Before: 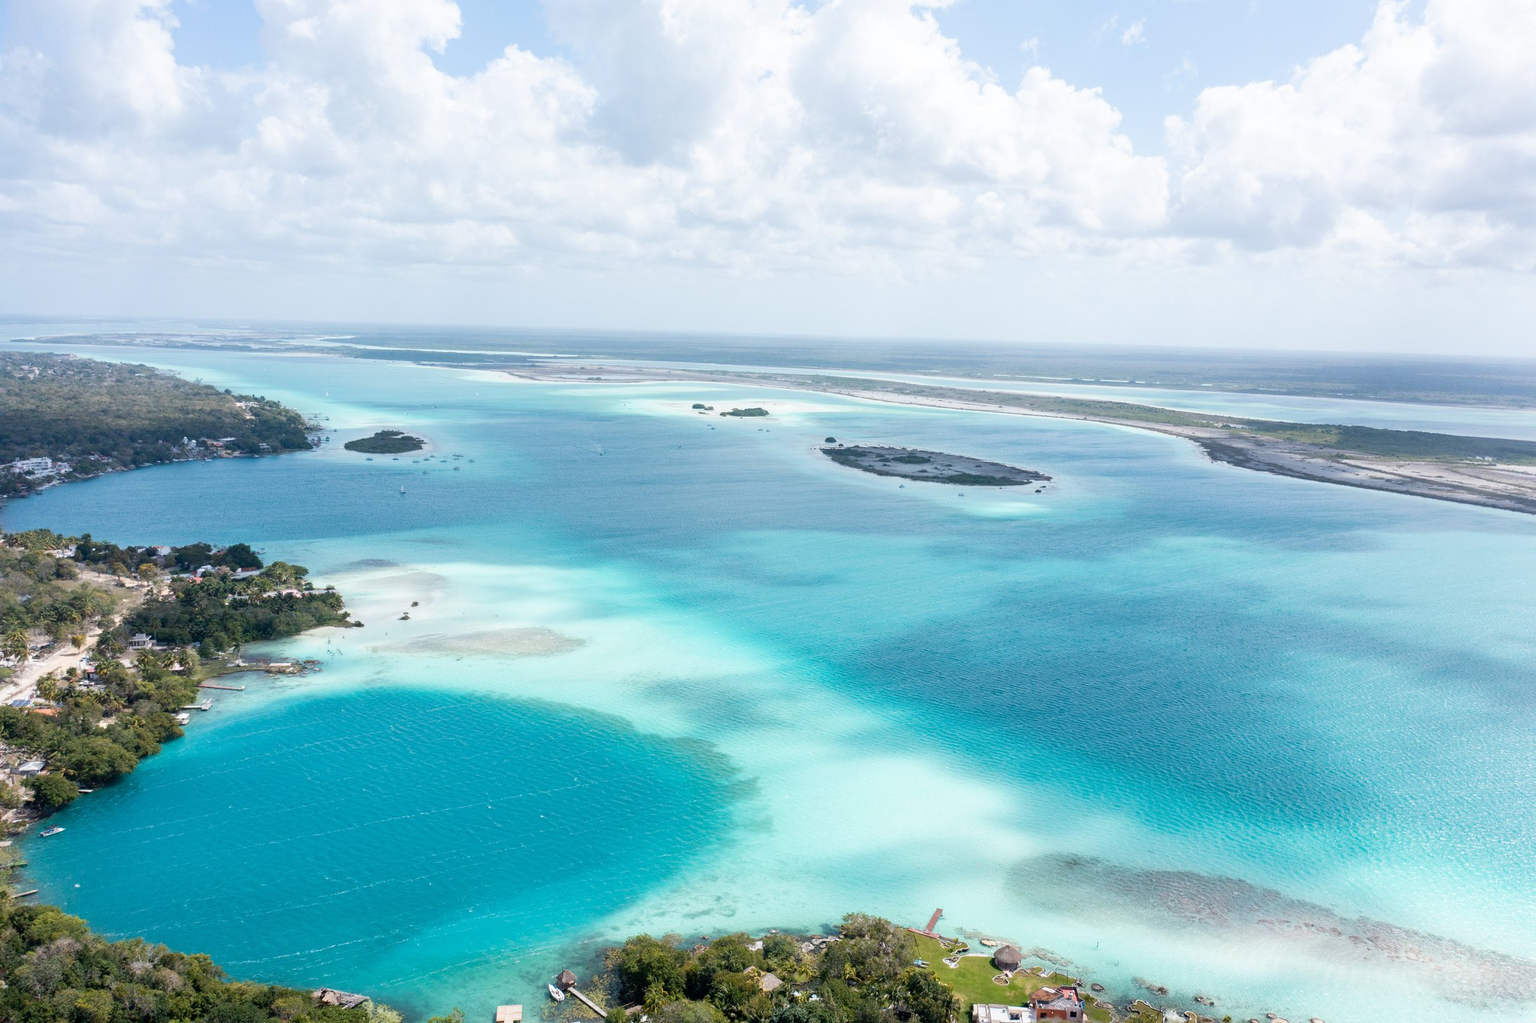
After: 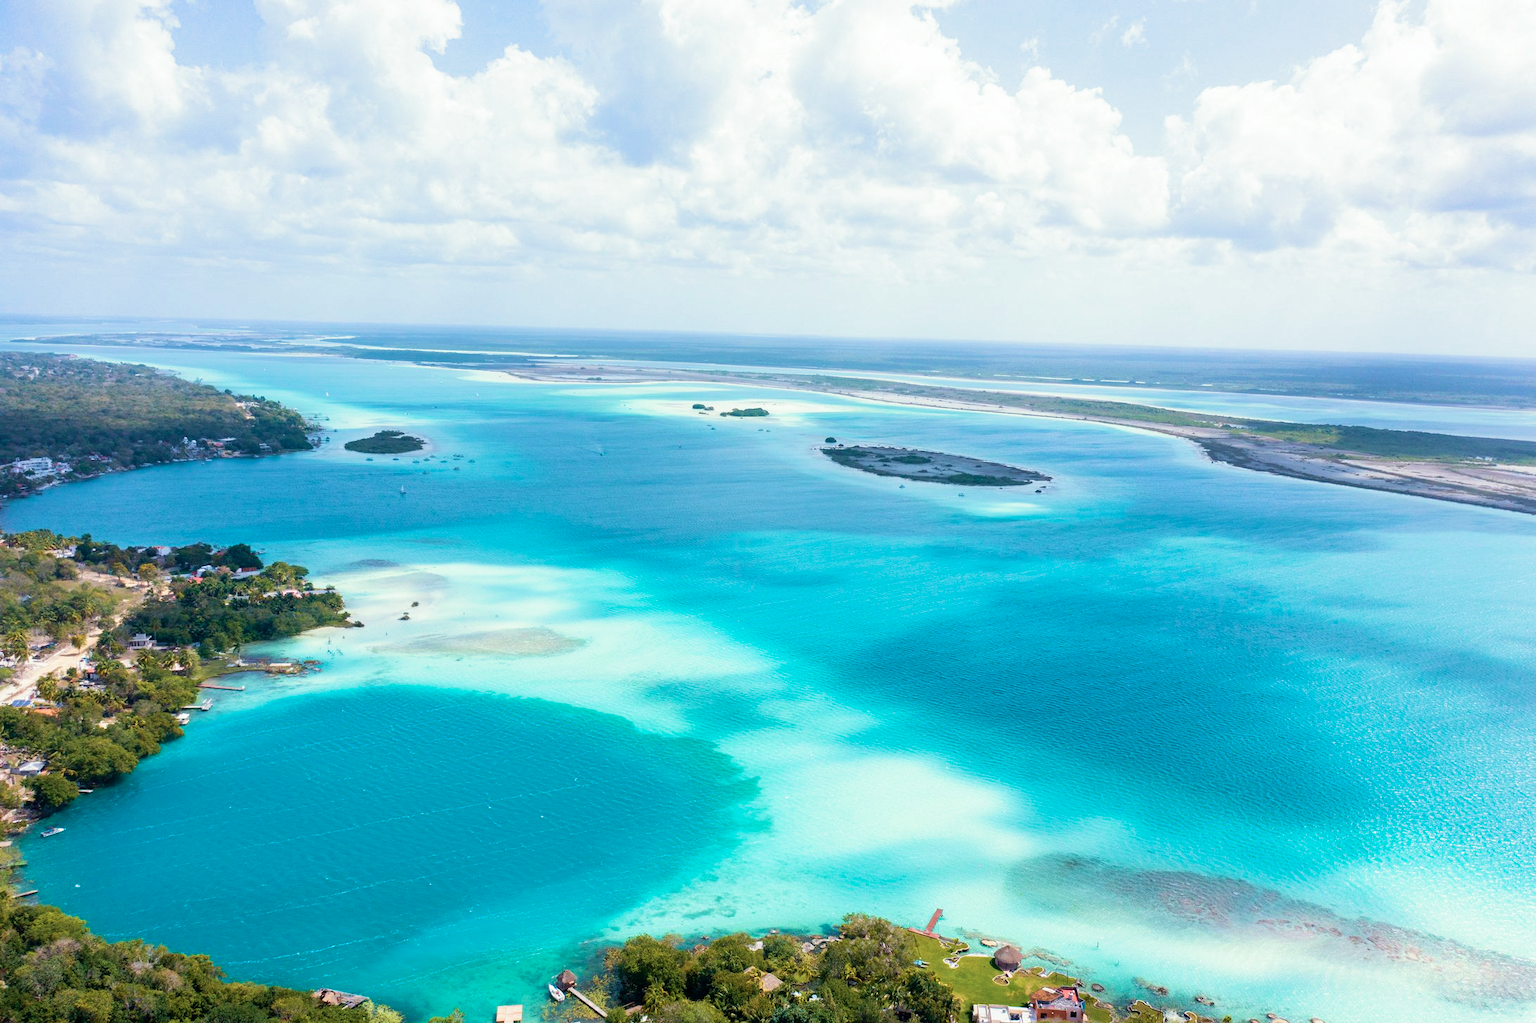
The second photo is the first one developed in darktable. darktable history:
split-toning: shadows › saturation 0.61, highlights › saturation 0.58, balance -28.74, compress 87.36%
velvia: strength 74%
